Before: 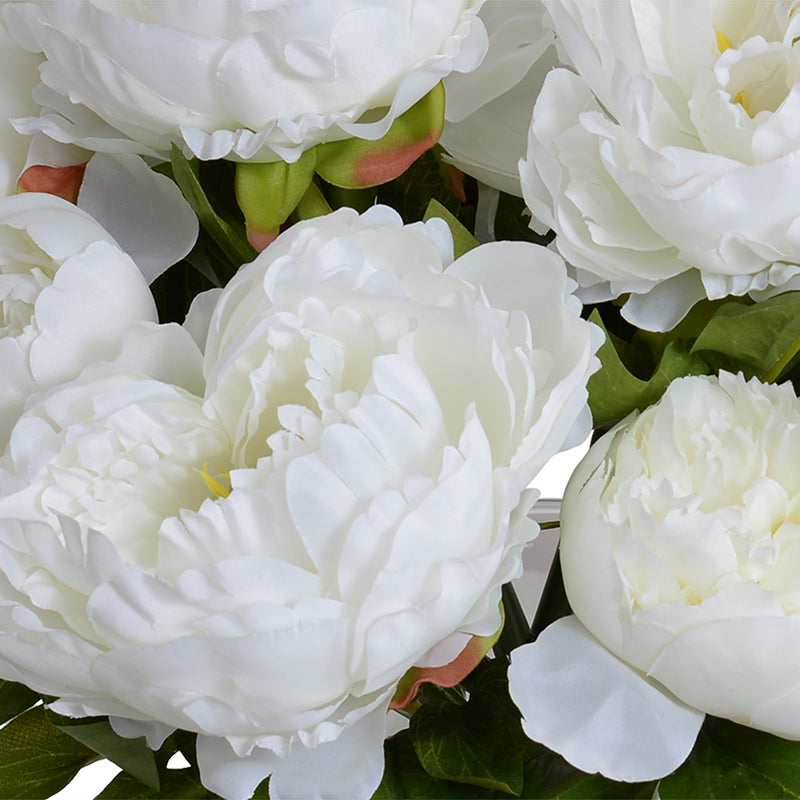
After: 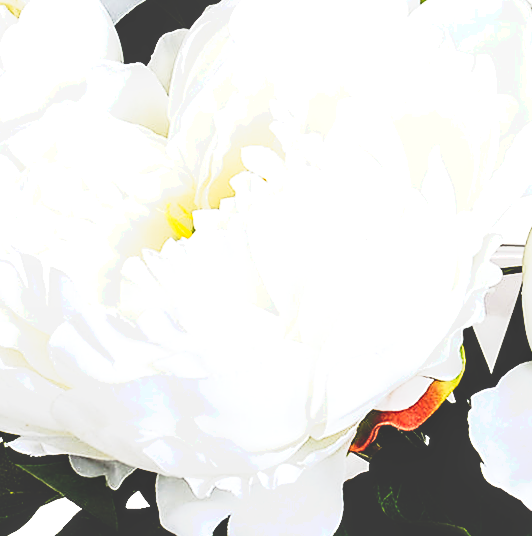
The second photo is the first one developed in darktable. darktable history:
exposure: black level correction 0.001, exposure 0.962 EV, compensate highlight preservation false
sharpen: on, module defaults
local contrast: on, module defaults
crop and rotate: angle -0.786°, left 3.992%, top 31.976%, right 28.58%
contrast brightness saturation: contrast 0.136
base curve: curves: ch0 [(0, 0.036) (0.083, 0.04) (0.804, 1)], preserve colors none
tone curve: curves: ch0 [(0, 0.023) (0.087, 0.065) (0.184, 0.168) (0.45, 0.54) (0.57, 0.683) (0.706, 0.841) (0.877, 0.948) (1, 0.984)]; ch1 [(0, 0) (0.388, 0.369) (0.447, 0.447) (0.505, 0.5) (0.534, 0.535) (0.563, 0.563) (0.579, 0.59) (0.644, 0.663) (1, 1)]; ch2 [(0, 0) (0.301, 0.259) (0.385, 0.395) (0.492, 0.496) (0.518, 0.537) (0.583, 0.605) (0.673, 0.667) (1, 1)], preserve colors none
